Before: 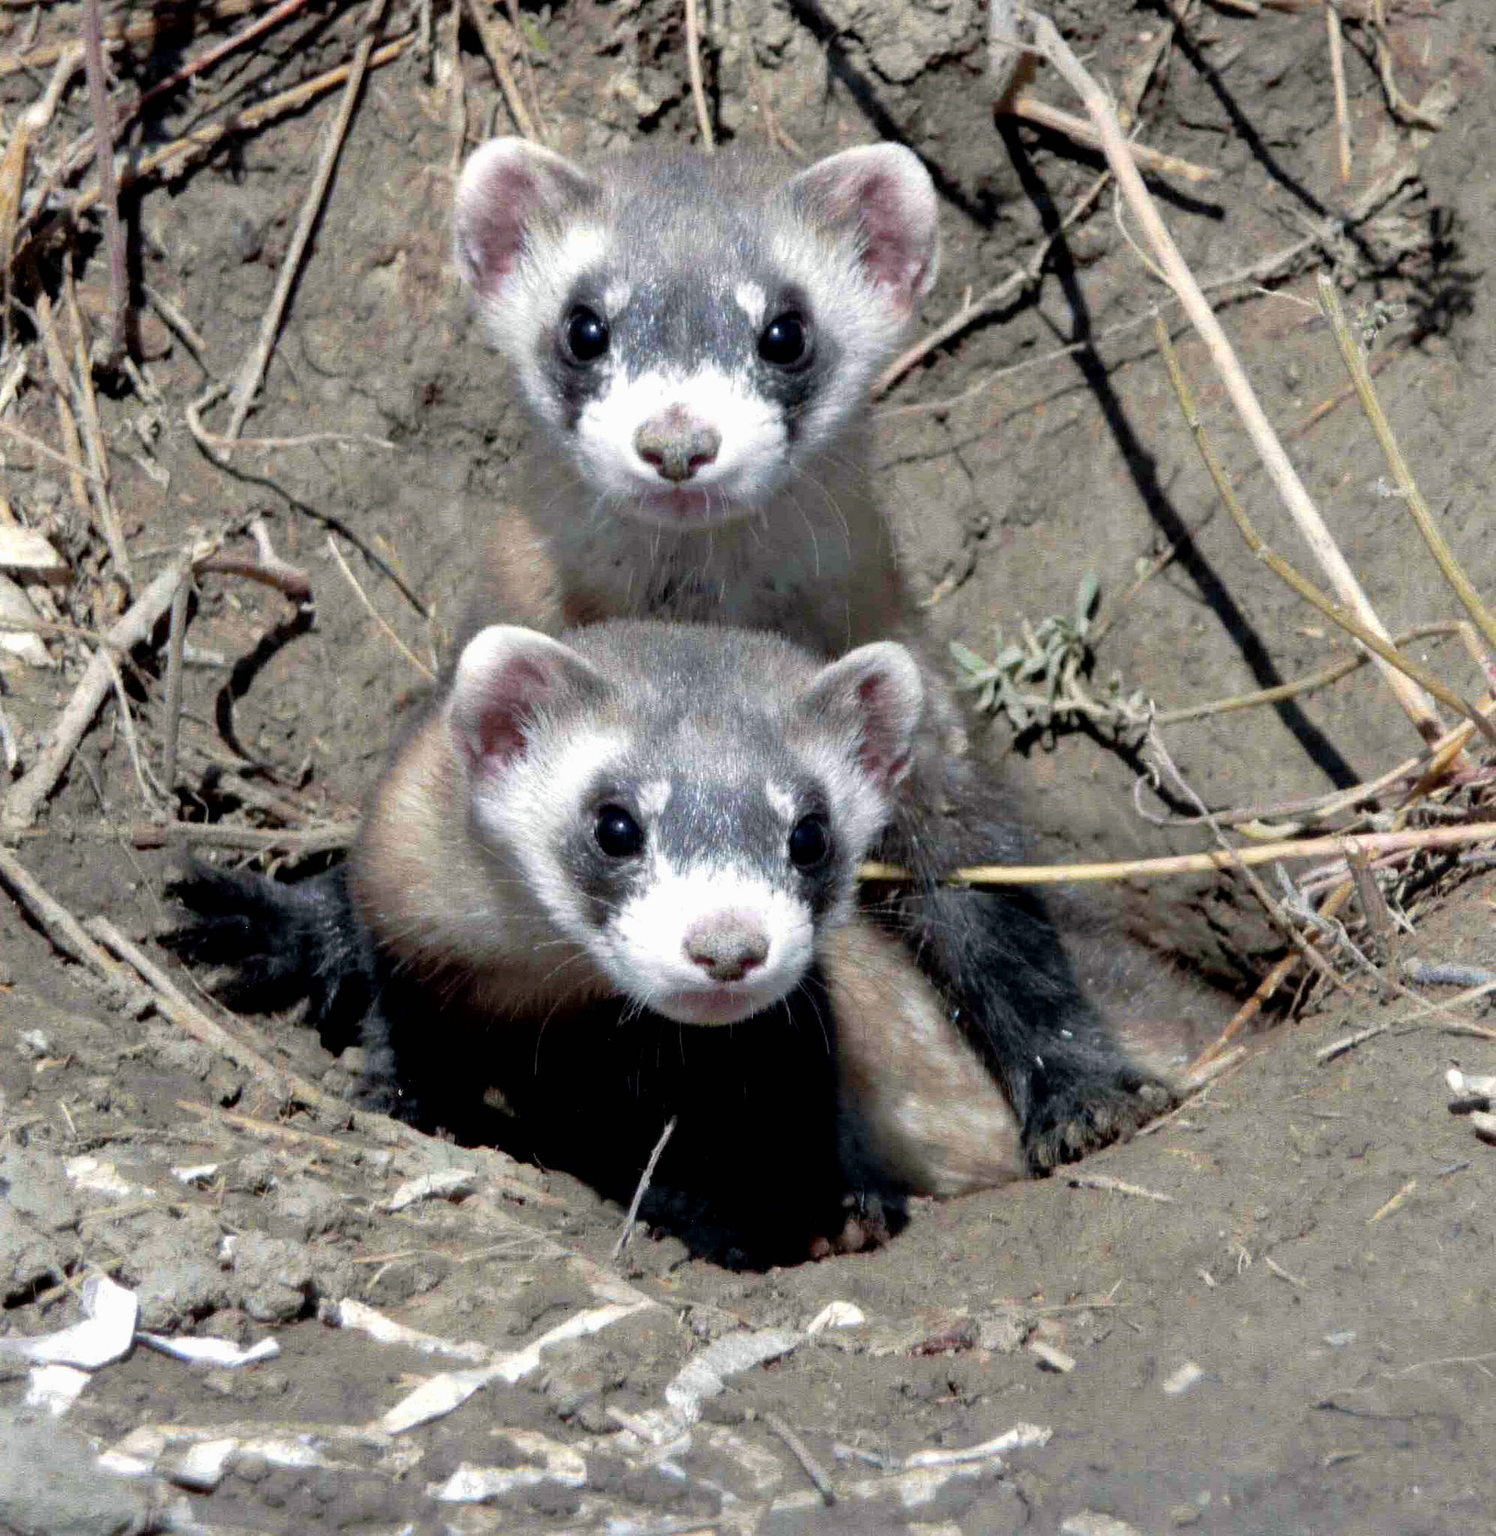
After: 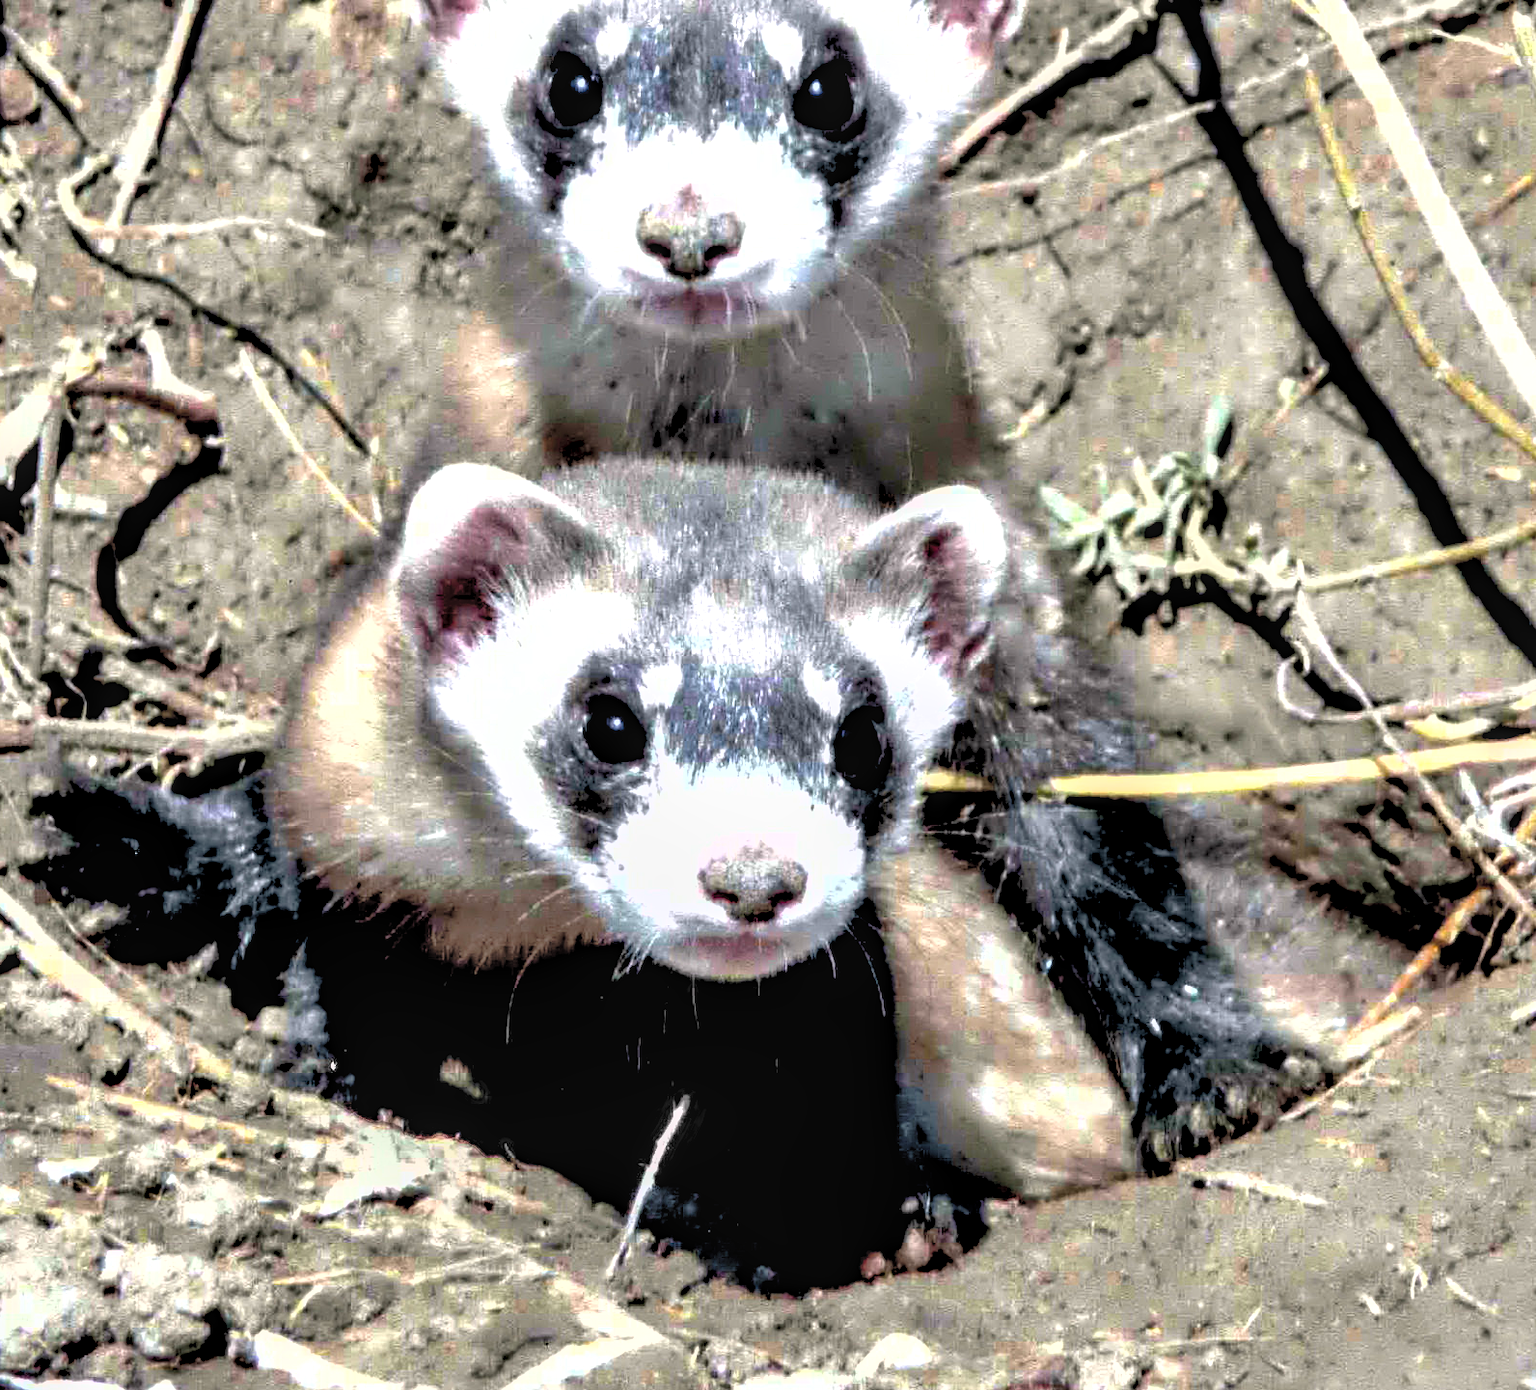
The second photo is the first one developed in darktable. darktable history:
local contrast: detail 130%
contrast equalizer: y [[0.783, 0.666, 0.575, 0.77, 0.556, 0.501], [0.5 ×6], [0.5 ×6], [0, 0.02, 0.272, 0.399, 0.062, 0], [0 ×6]]
crop: left 9.477%, top 17.208%, right 10.657%, bottom 12.407%
contrast brightness saturation: contrast 0.097, brightness 0.311, saturation 0.15
tone equalizer: mask exposure compensation -0.511 EV
color balance rgb: perceptual saturation grading › global saturation 30.192%, perceptual brilliance grading › highlights 20.255%, perceptual brilliance grading › mid-tones 19.864%, perceptual brilliance grading › shadows -19.904%
shadows and highlights: highlights color adjustment 0.516%
